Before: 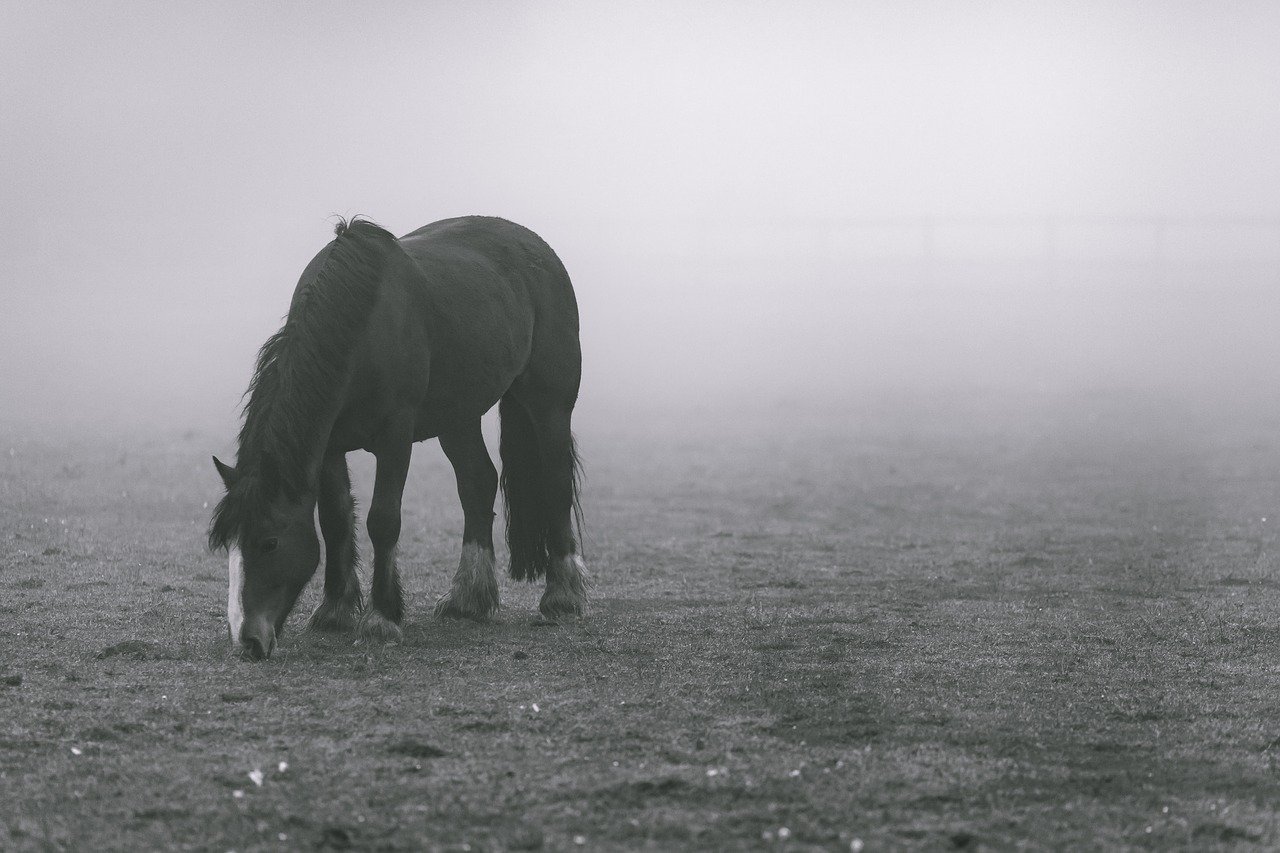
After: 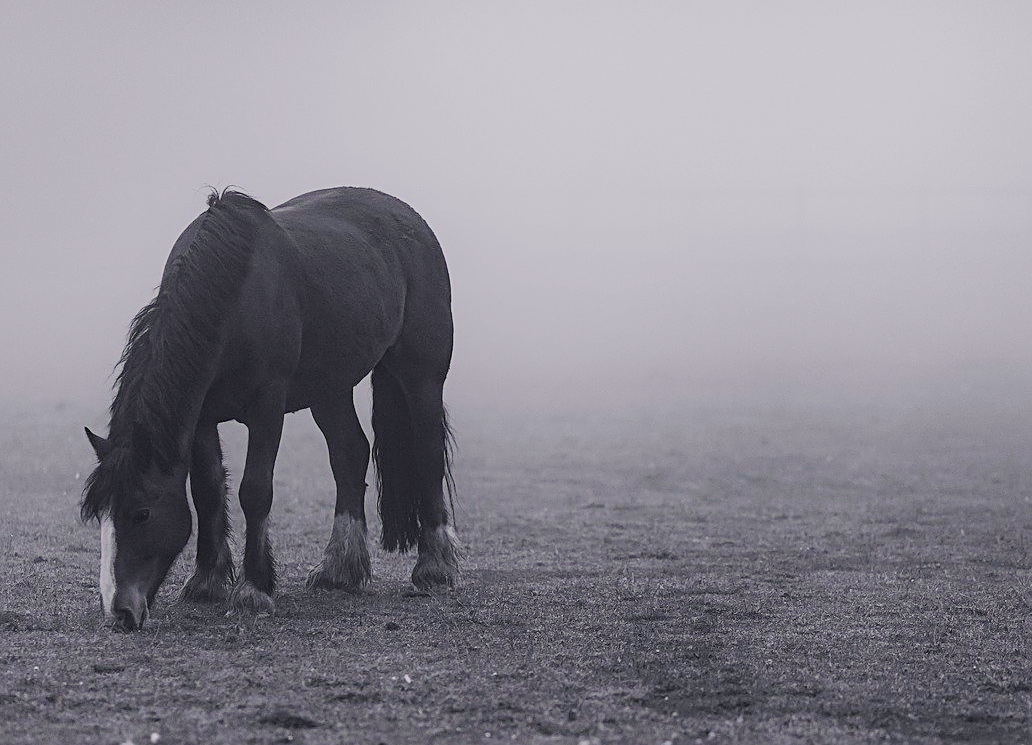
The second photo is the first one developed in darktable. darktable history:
color balance rgb: shadows lift › luminance -22.008%, shadows lift › chroma 8.665%, shadows lift › hue 284.53°, perceptual saturation grading › global saturation 40.762%, global vibrance 20%
crop: left 10.002%, top 3.465%, right 9.3%, bottom 9.162%
contrast equalizer: octaves 7, y [[0.5, 0.5, 0.472, 0.5, 0.5, 0.5], [0.5 ×6], [0.5 ×6], [0 ×6], [0 ×6]]
filmic rgb: black relative exposure -7.65 EV, white relative exposure 4.56 EV, threshold 5.97 EV, hardness 3.61, color science v6 (2022), iterations of high-quality reconstruction 0, enable highlight reconstruction true
sharpen: on, module defaults
